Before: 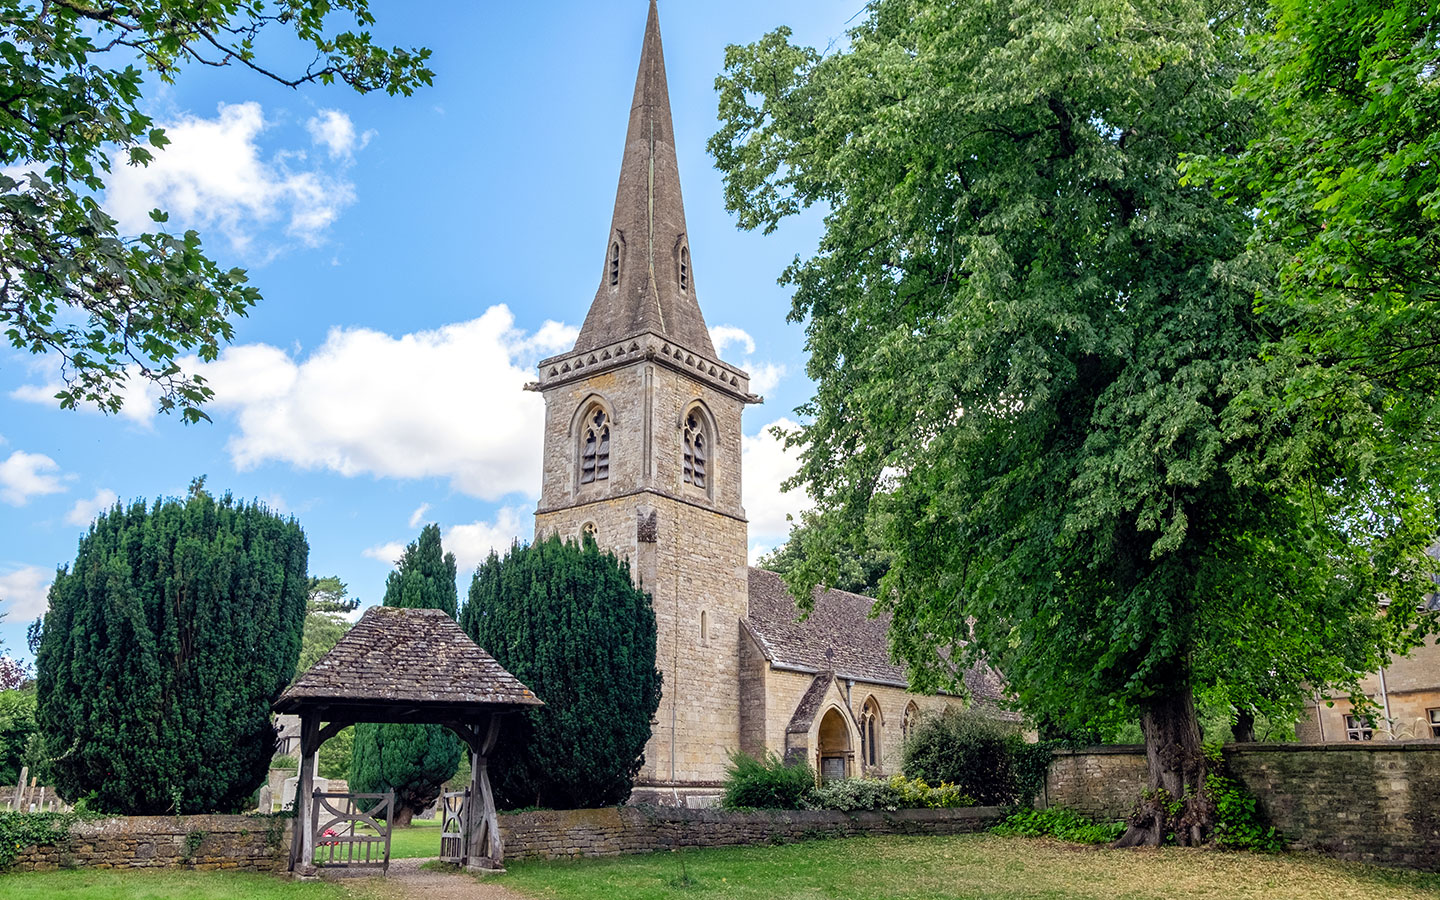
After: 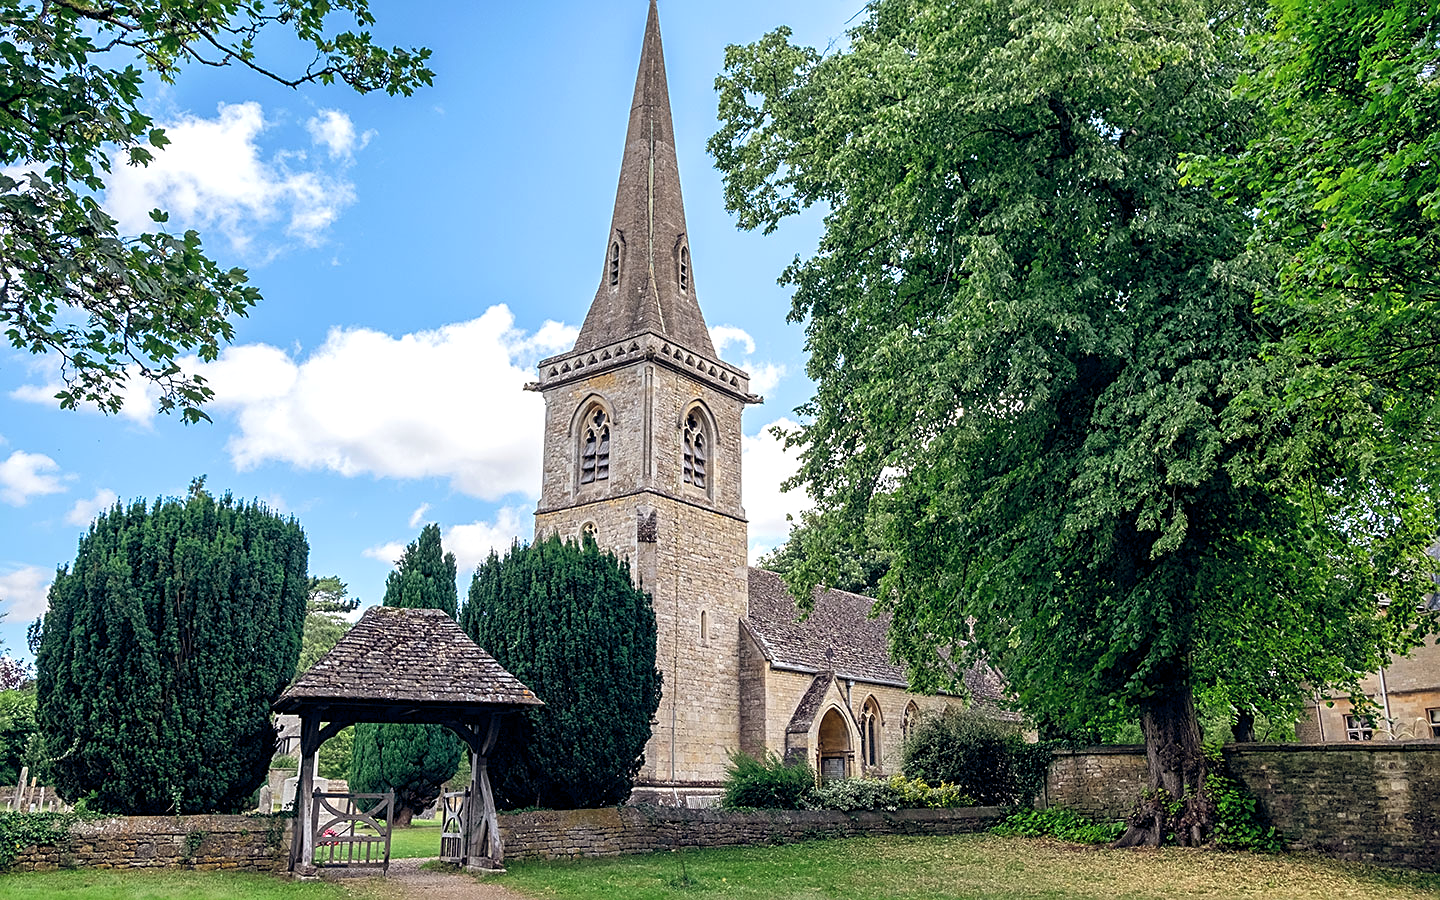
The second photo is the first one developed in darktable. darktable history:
color balance rgb: shadows lift › chroma 3.88%, shadows lift › hue 88.52°, power › hue 214.65°, global offset › chroma 0.1%, global offset › hue 252.4°, contrast 4.45%
sharpen: on, module defaults
